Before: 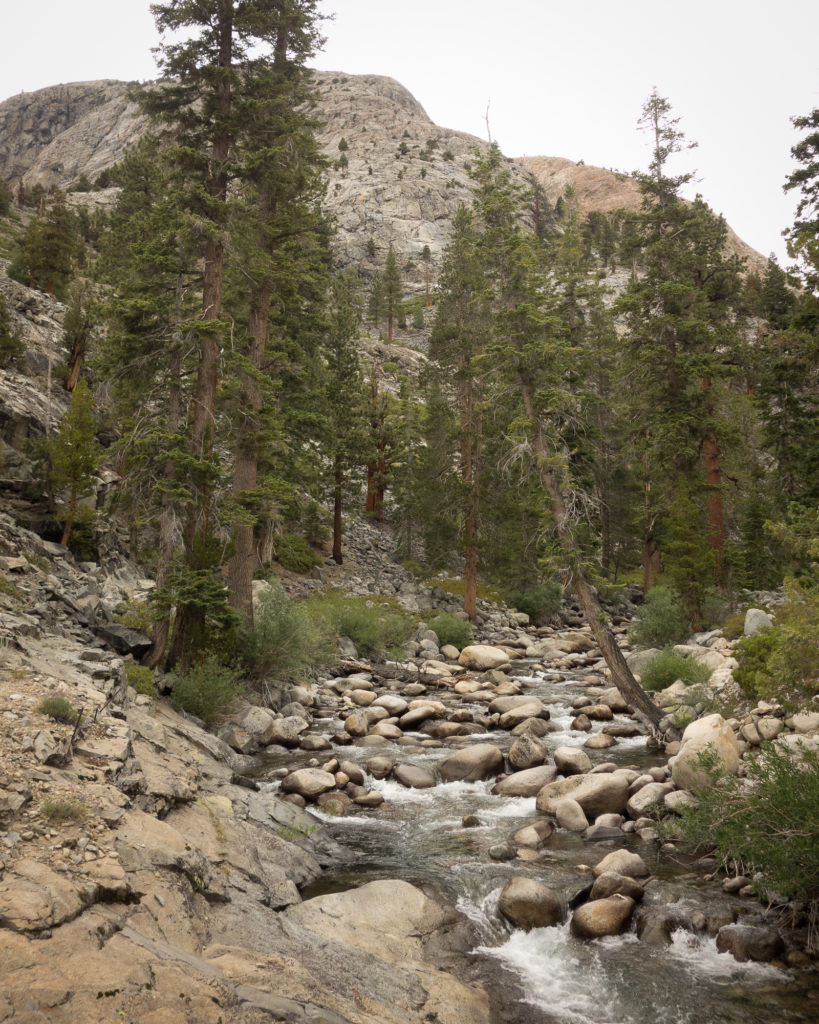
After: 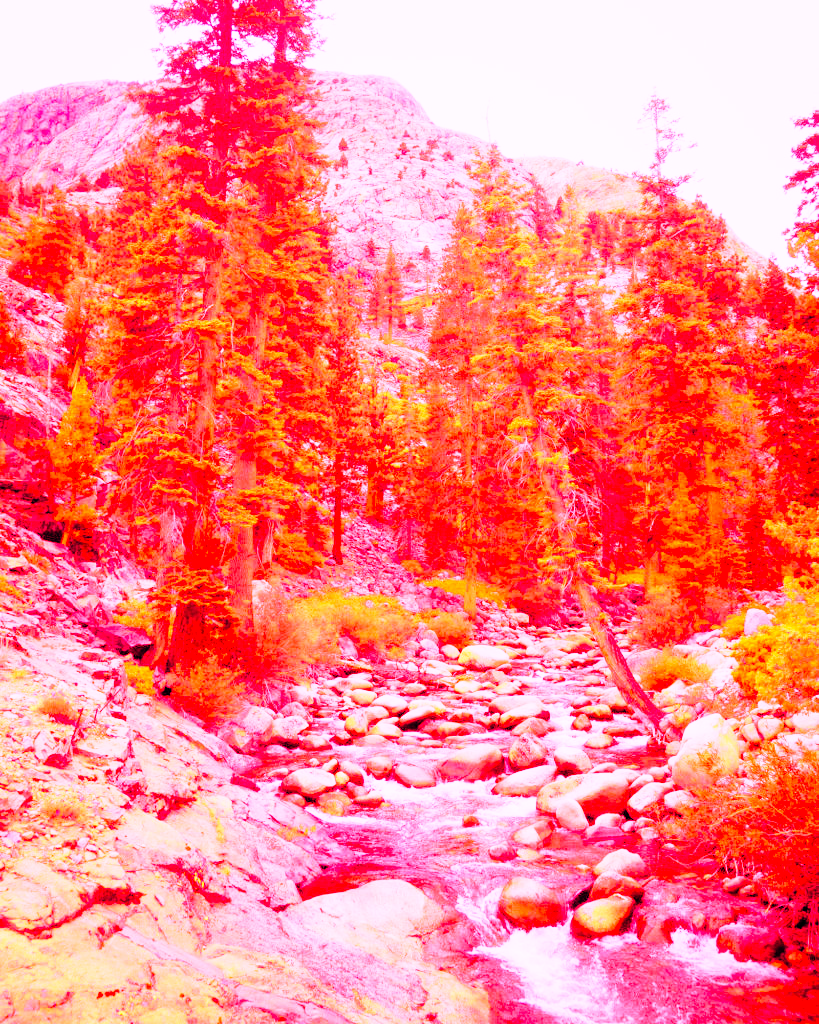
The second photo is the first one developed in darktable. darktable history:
color balance rgb: shadows lift › chroma 6.43%, shadows lift › hue 305.74°, highlights gain › chroma 2.43%, highlights gain › hue 35.74°, global offset › chroma 0.28%, global offset › hue 320.29°, linear chroma grading › global chroma 5.5%, perceptual saturation grading › global saturation 30%, contrast 5.15%
base curve: curves: ch0 [(0, 0) (0.012, 0.01) (0.073, 0.168) (0.31, 0.711) (0.645, 0.957) (1, 1)], preserve colors none
white balance: red 4.26, blue 1.802
